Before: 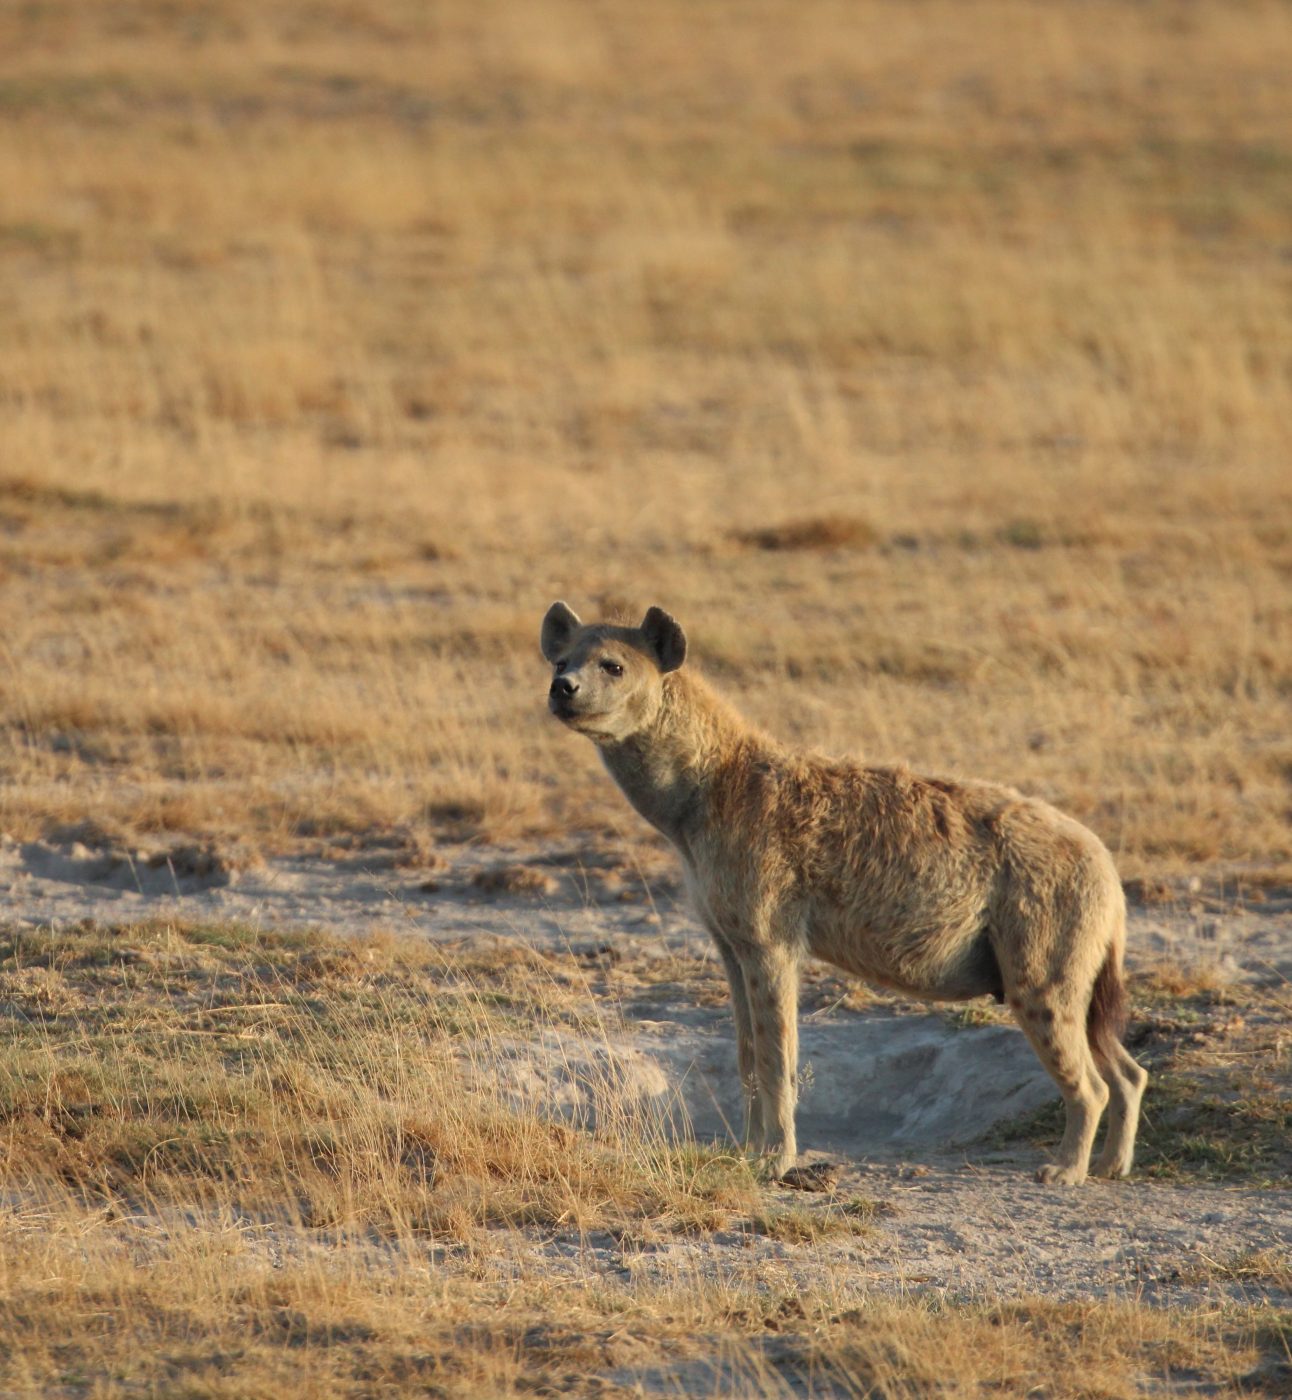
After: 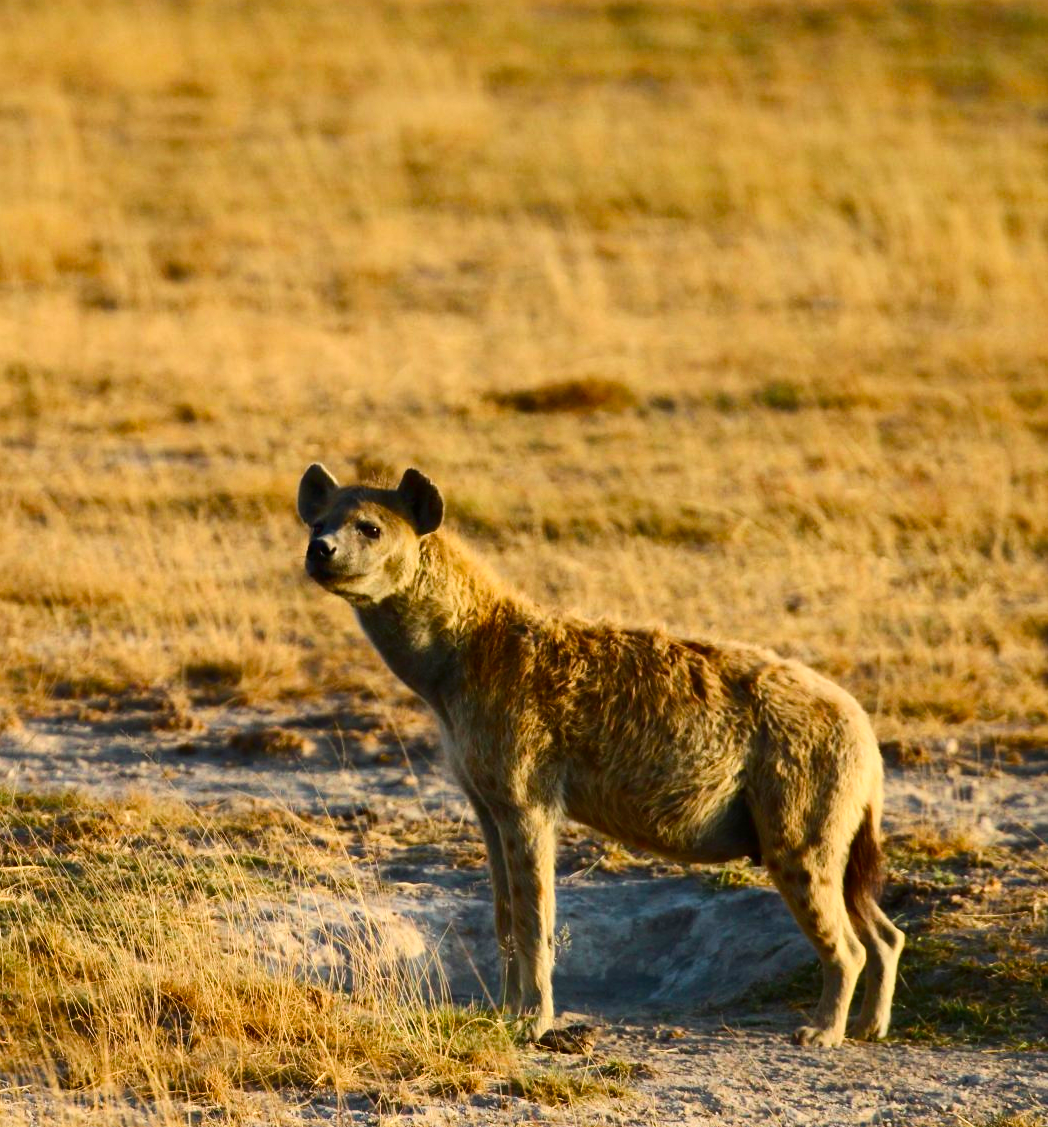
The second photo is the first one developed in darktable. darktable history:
crop: left 18.848%, top 9.903%, bottom 9.568%
velvia: strength 31.69%, mid-tones bias 0.203
contrast brightness saturation: contrast 0.305, brightness -0.076, saturation 0.167
